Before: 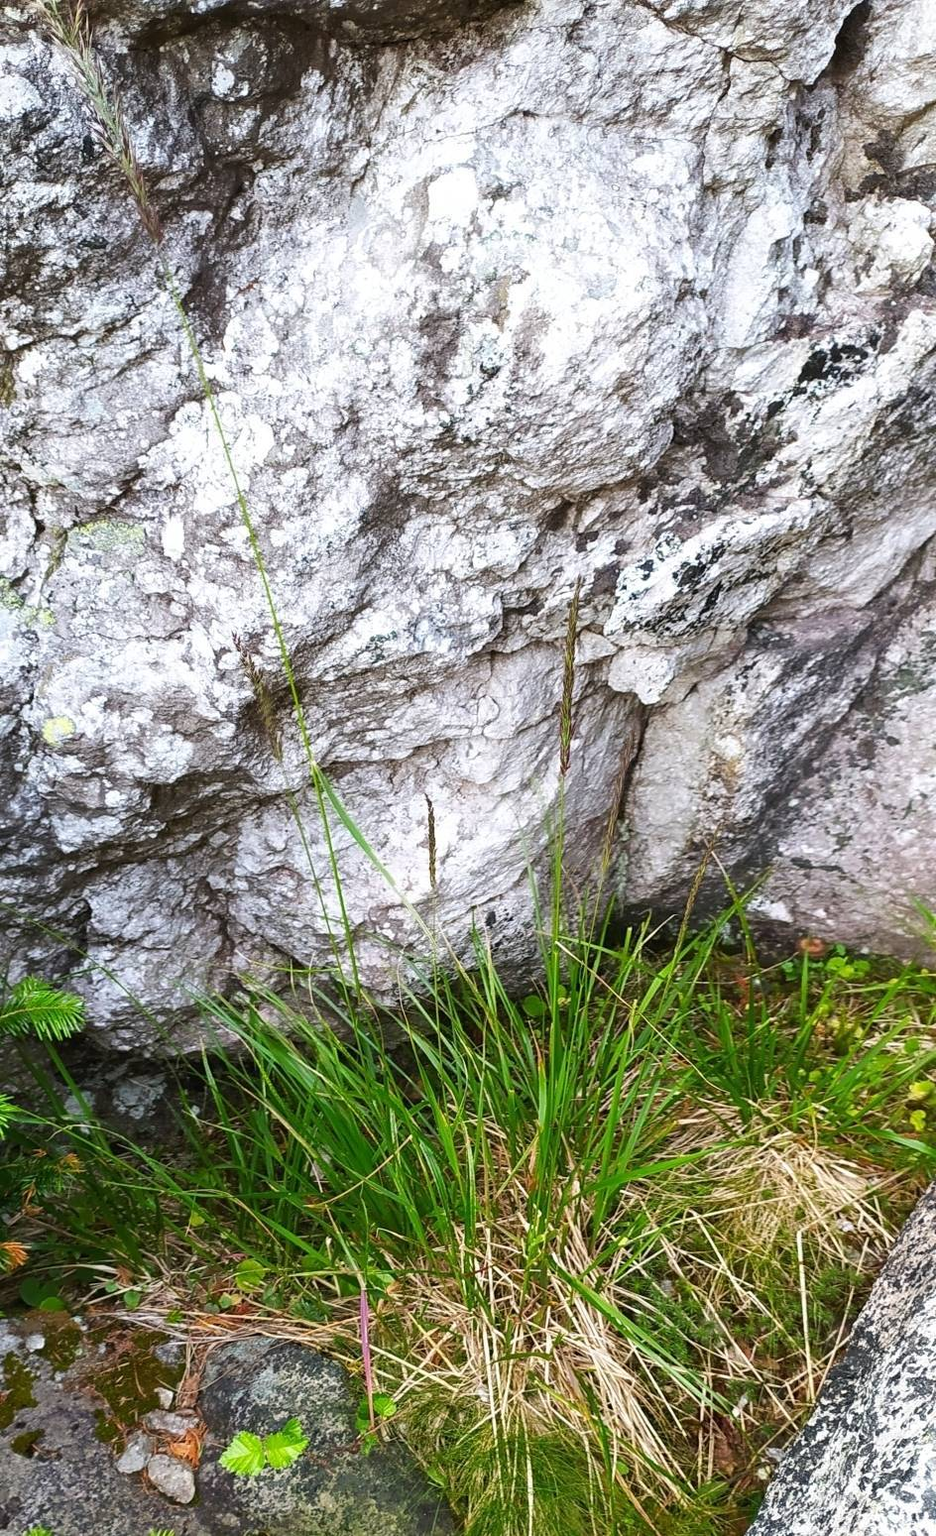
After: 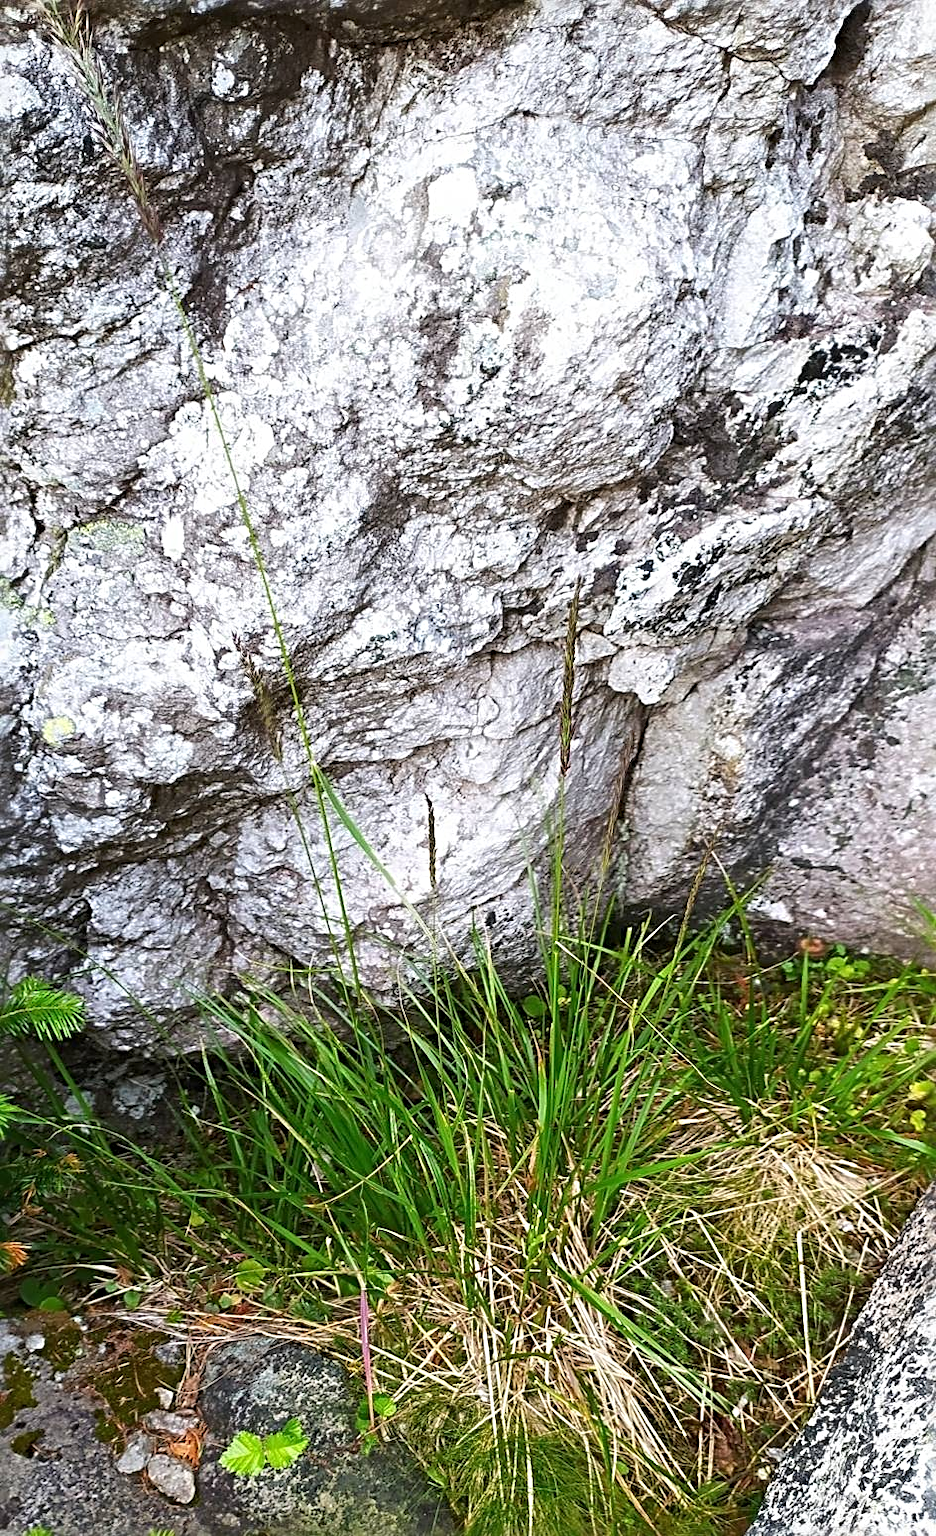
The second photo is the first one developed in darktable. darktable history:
sharpen: radius 3.982
